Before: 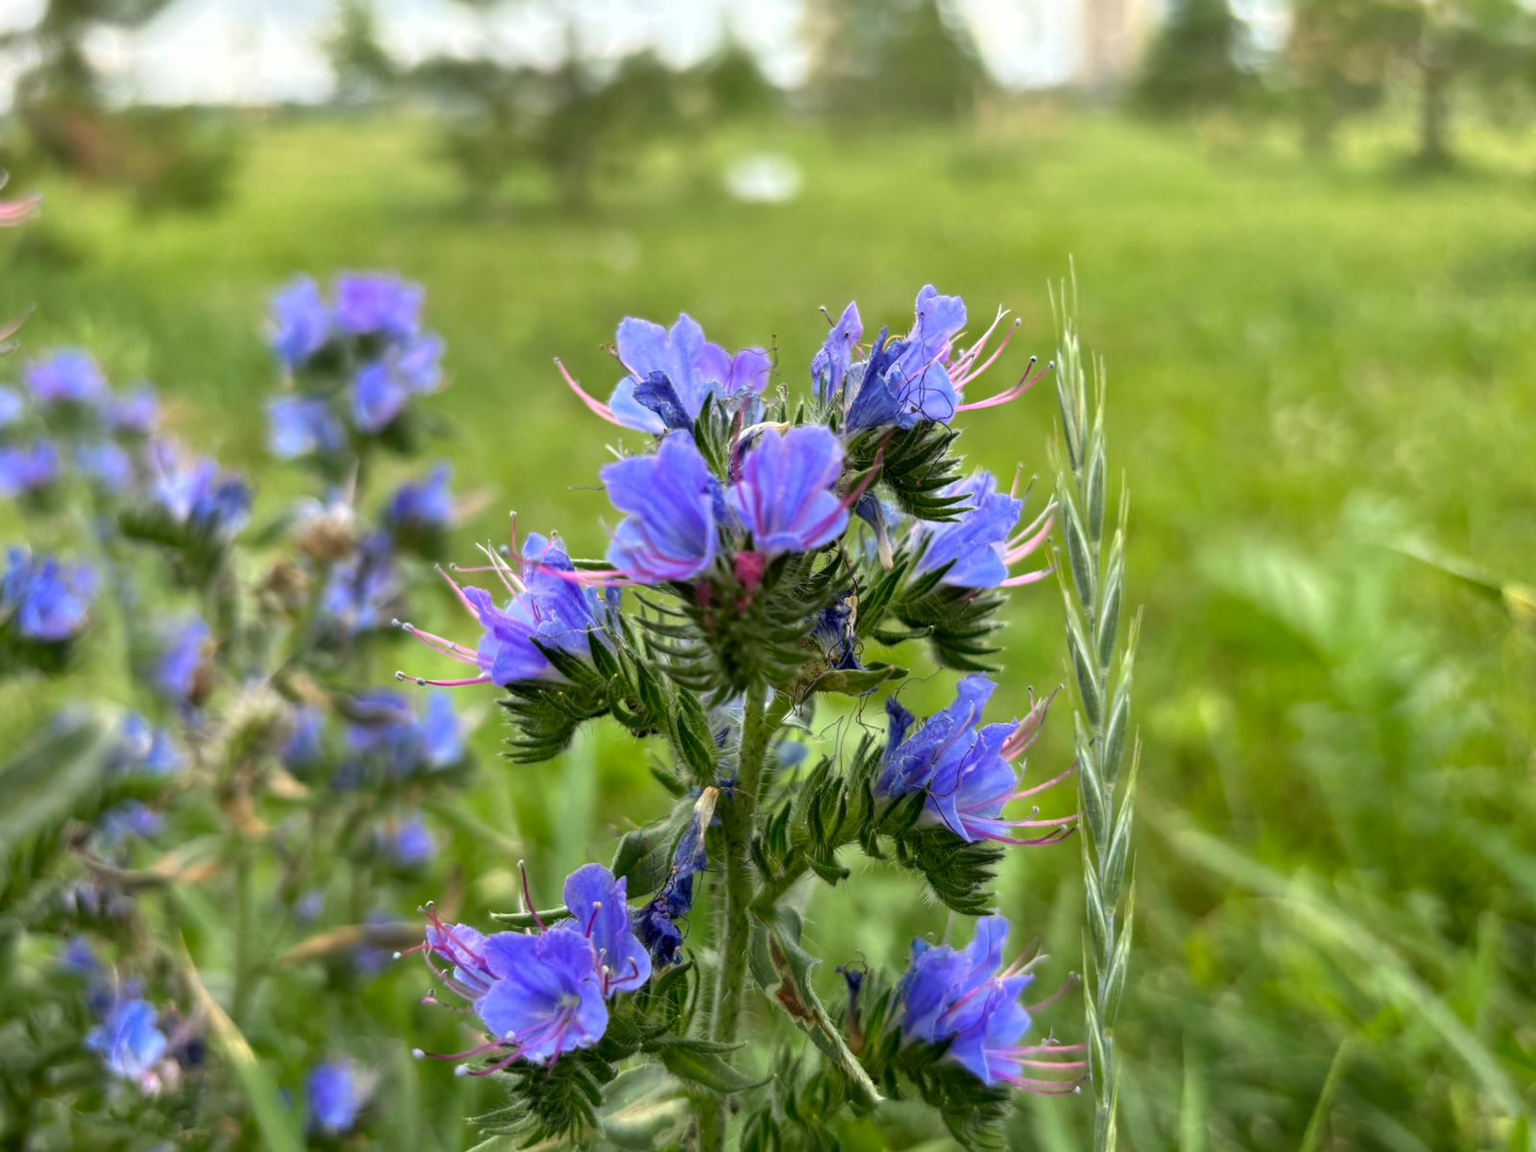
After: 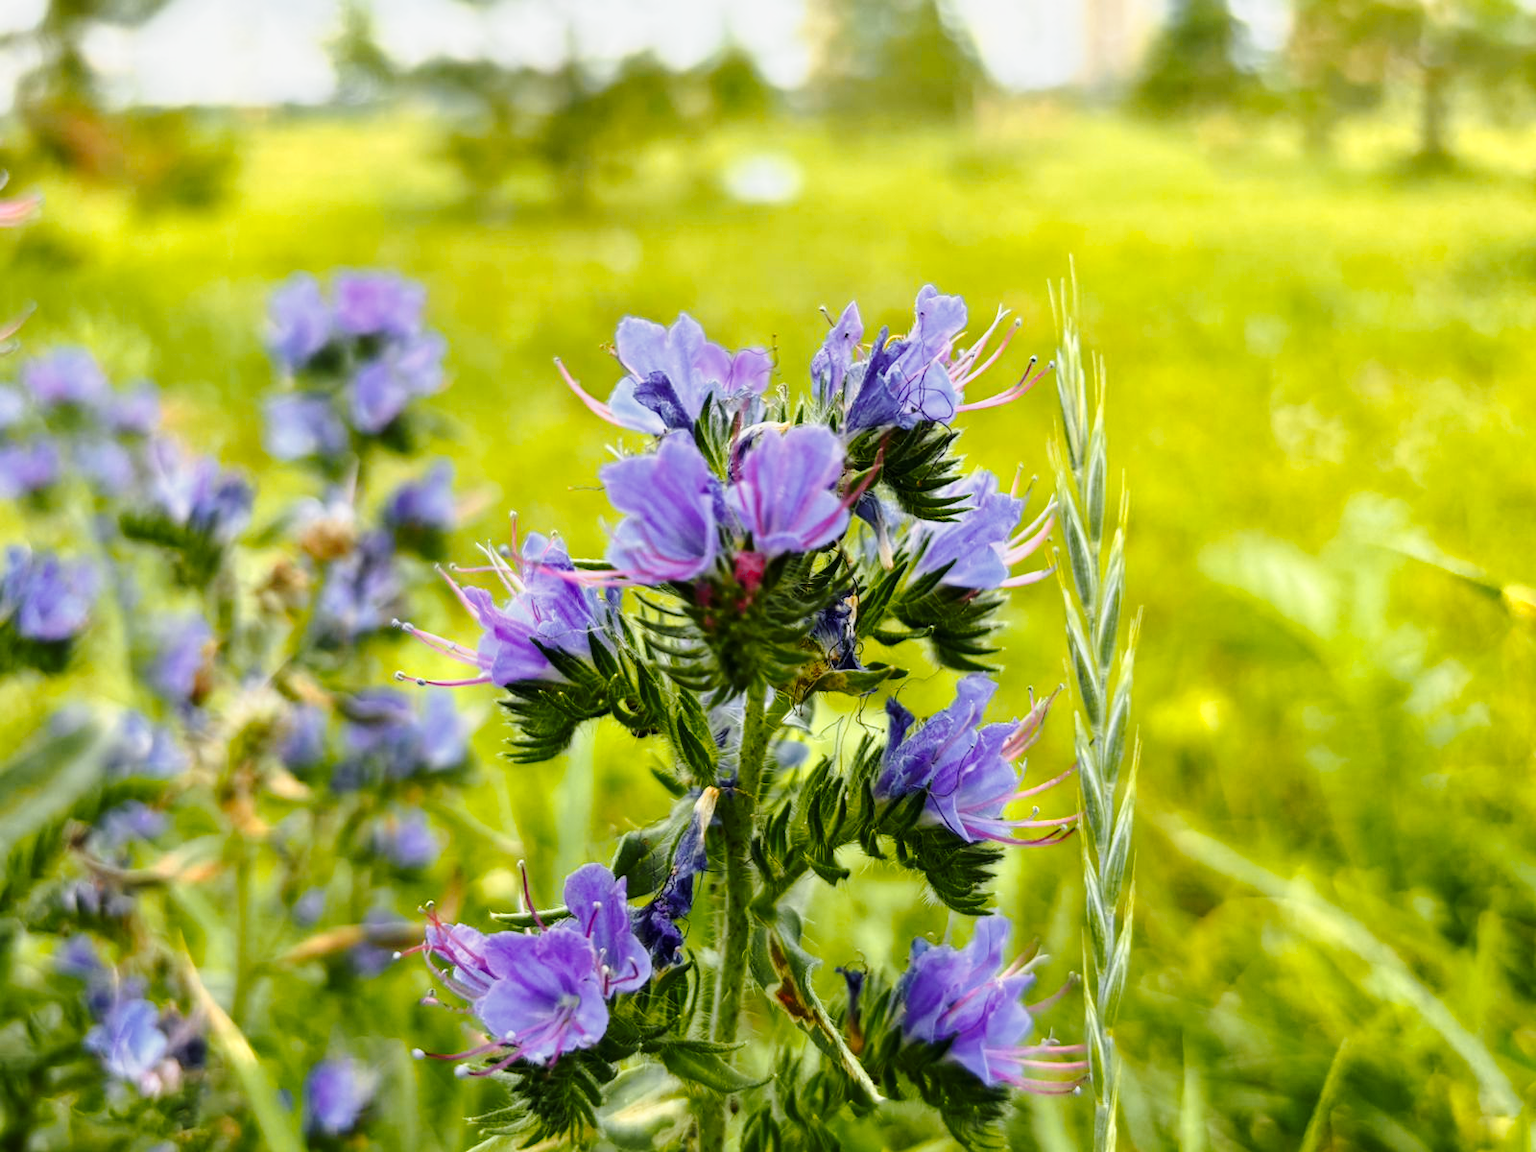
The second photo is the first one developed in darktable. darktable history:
exposure: exposure -0.462 EV, compensate highlight preservation false
base curve: curves: ch0 [(0, 0) (0.028, 0.03) (0.121, 0.232) (0.46, 0.748) (0.859, 0.968) (1, 1)], preserve colors none
color zones: curves: ch0 [(0, 0.511) (0.143, 0.531) (0.286, 0.56) (0.429, 0.5) (0.571, 0.5) (0.714, 0.5) (0.857, 0.5) (1, 0.5)]; ch1 [(0, 0.525) (0.143, 0.705) (0.286, 0.715) (0.429, 0.35) (0.571, 0.35) (0.714, 0.35) (0.857, 0.4) (1, 0.4)]; ch2 [(0, 0.572) (0.143, 0.512) (0.286, 0.473) (0.429, 0.45) (0.571, 0.5) (0.714, 0.5) (0.857, 0.518) (1, 0.518)]
